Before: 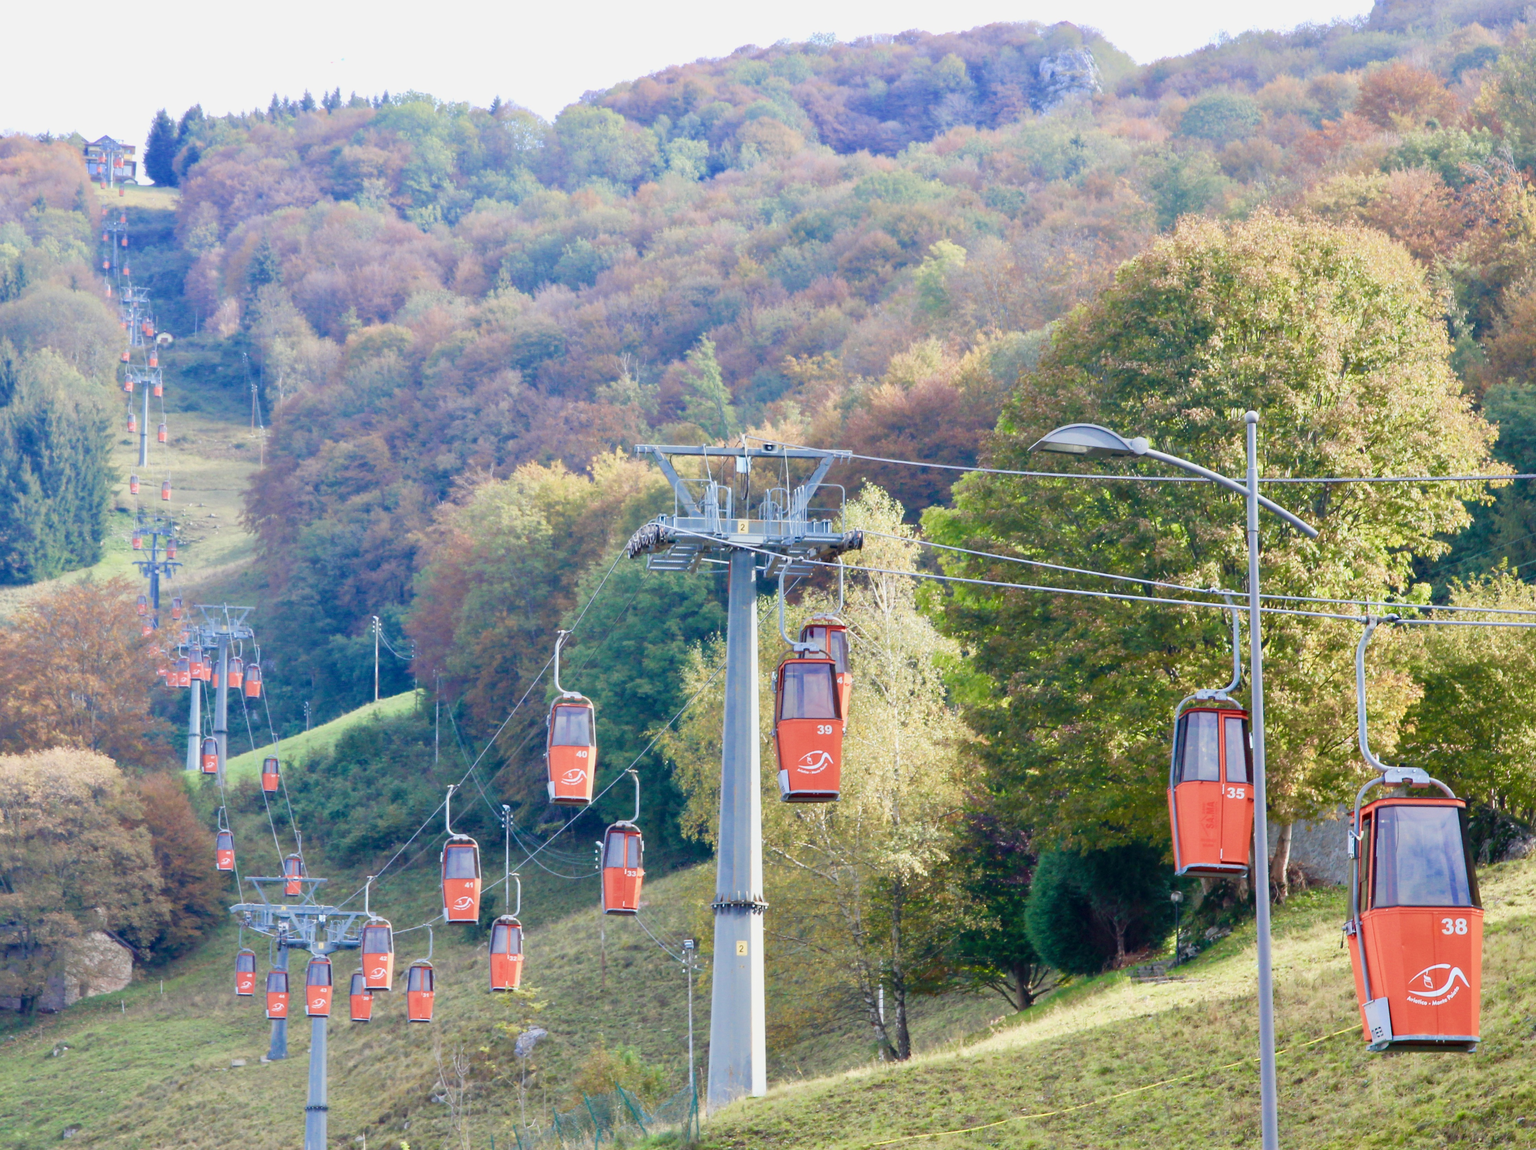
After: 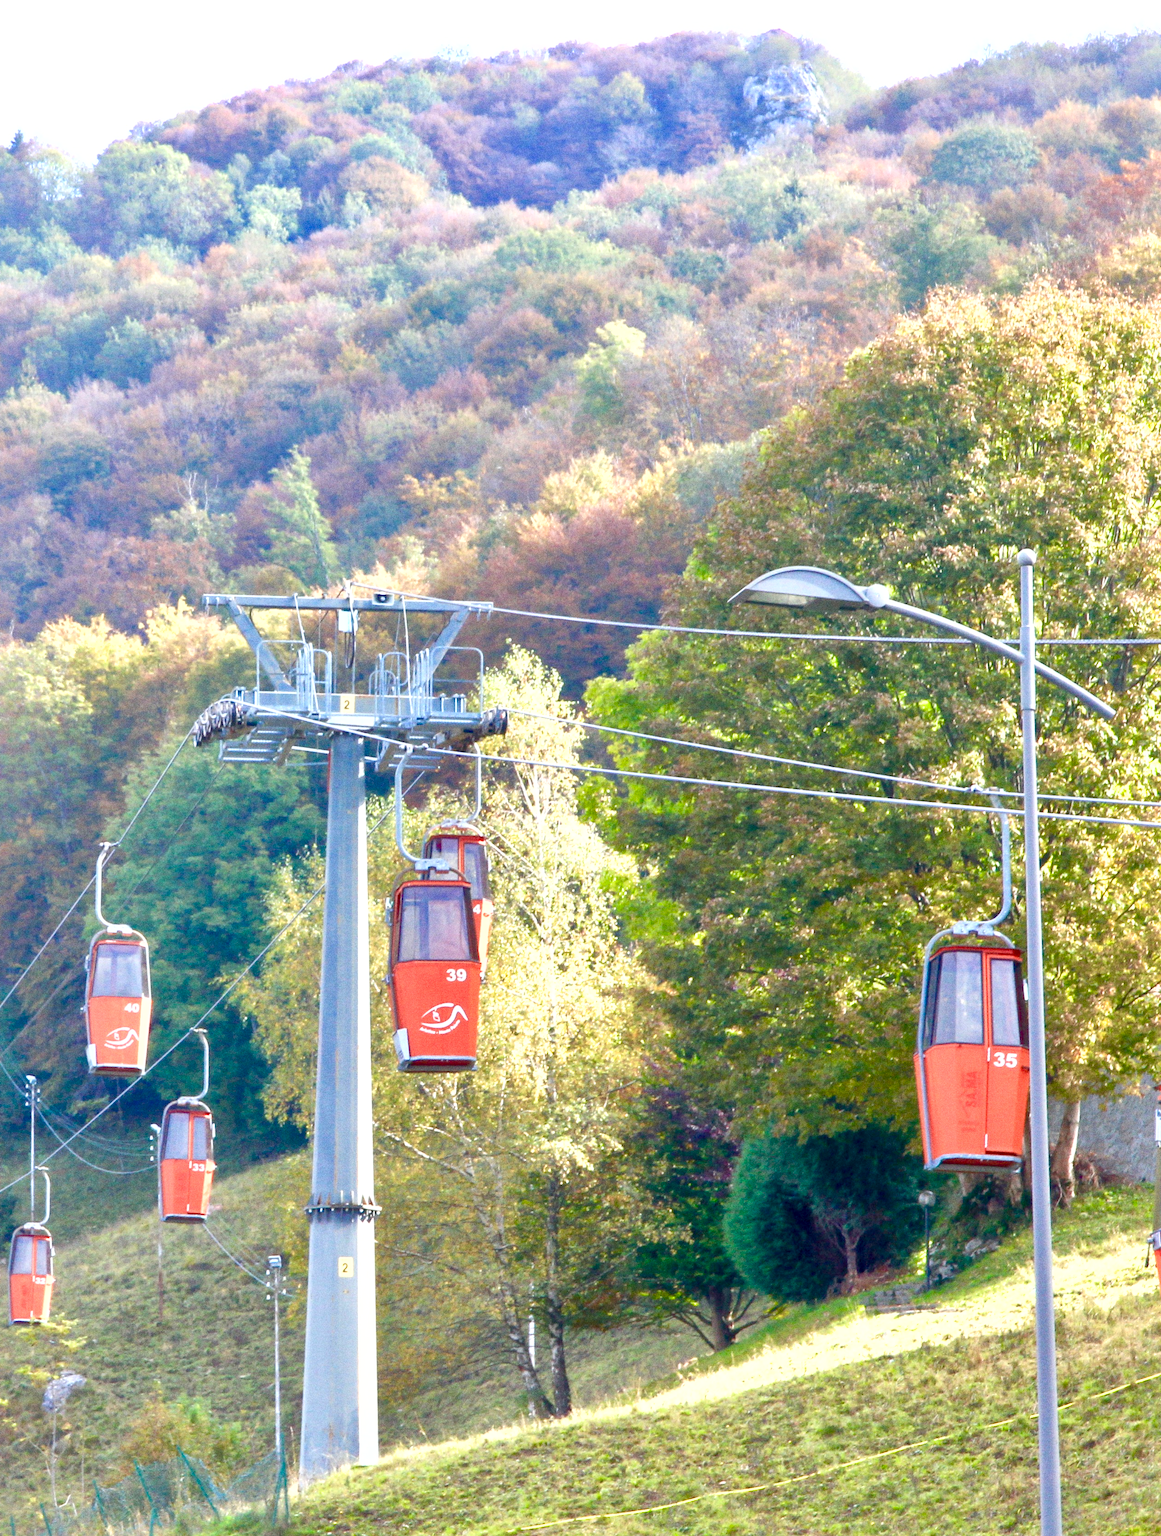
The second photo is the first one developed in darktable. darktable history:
grain: coarseness 0.09 ISO, strength 40%
crop: left 31.458%, top 0%, right 11.876%
exposure: black level correction 0, exposure 0.7 EV, compensate exposure bias true, compensate highlight preservation false
shadows and highlights: on, module defaults
